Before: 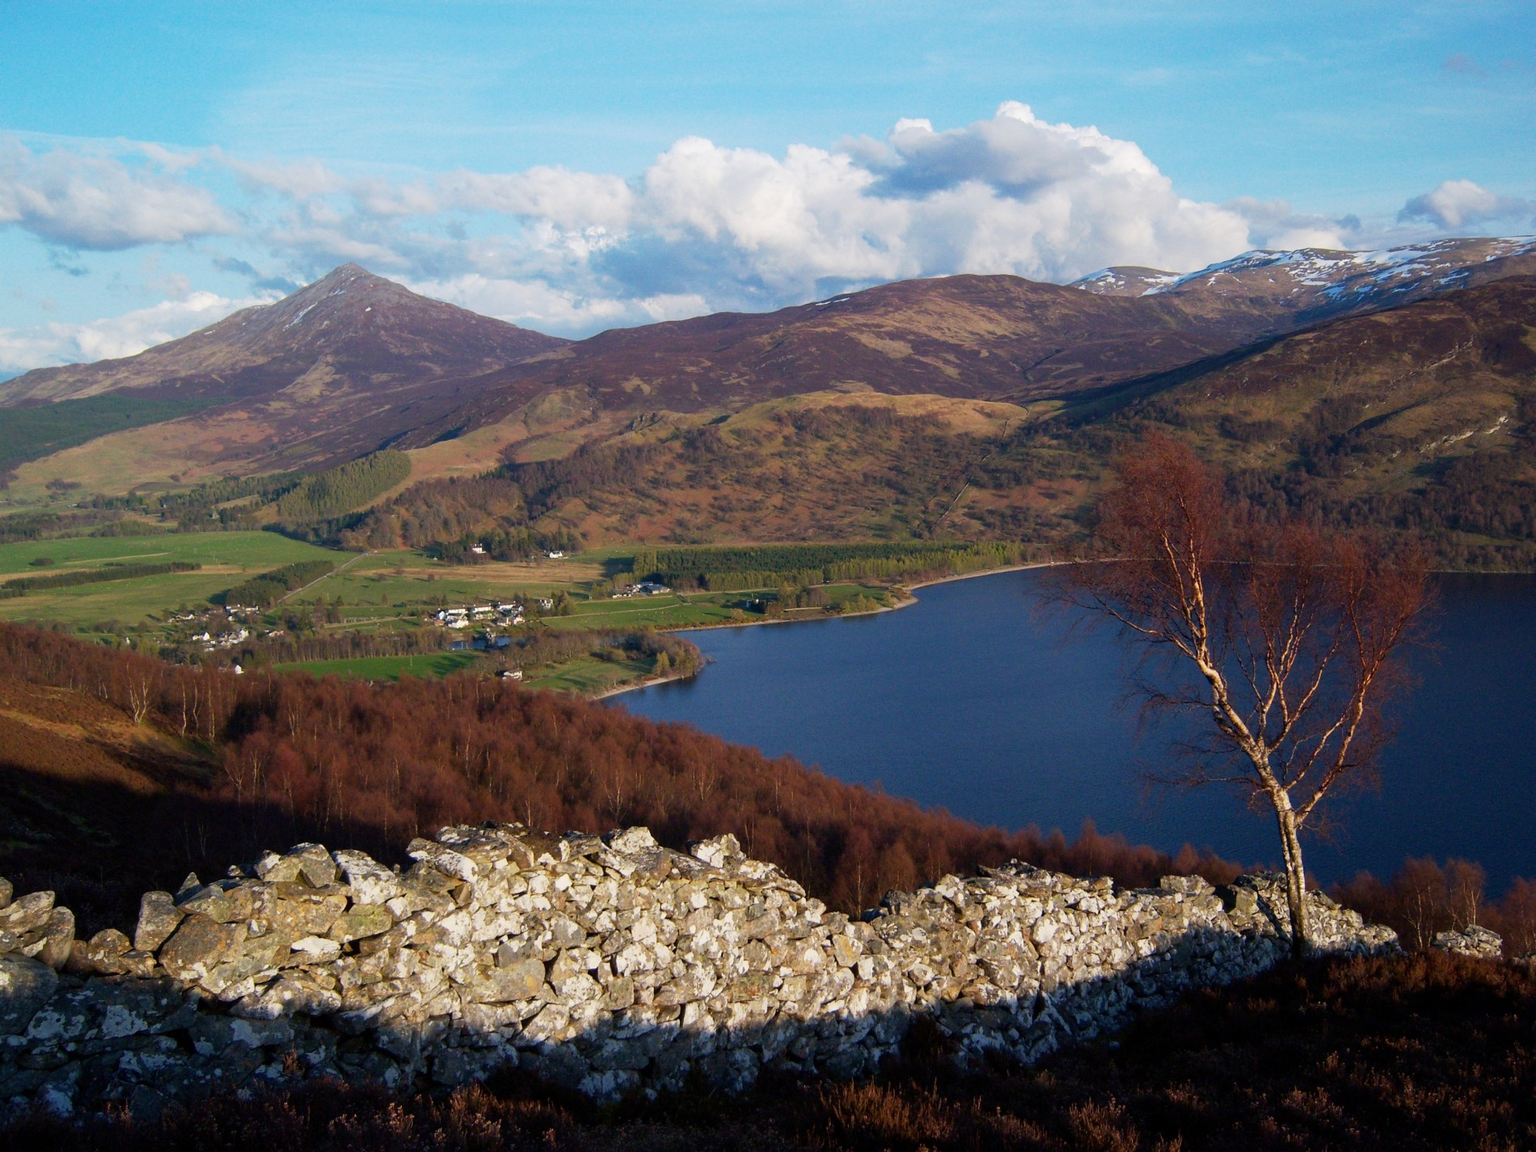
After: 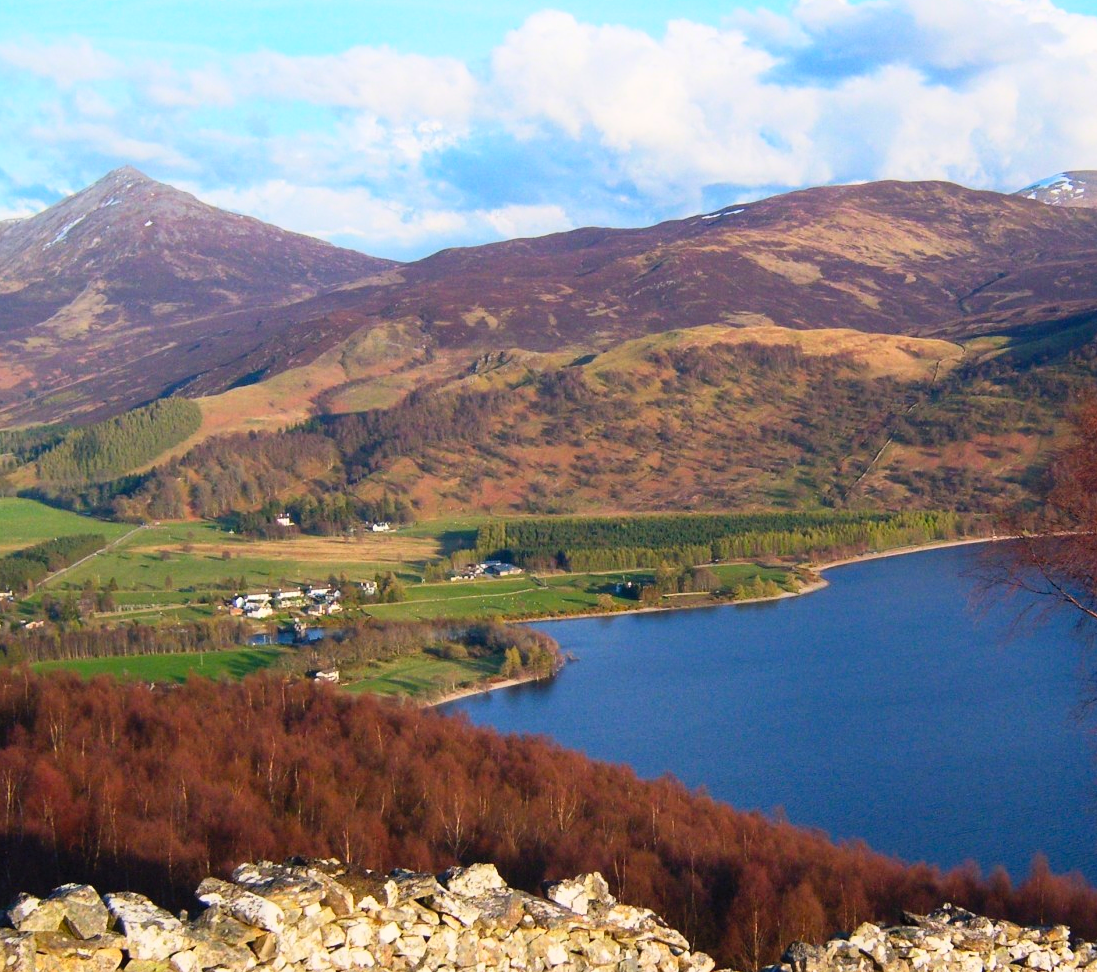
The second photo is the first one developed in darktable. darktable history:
contrast brightness saturation: contrast 0.24, brightness 0.26, saturation 0.39
crop: left 16.202%, top 11.208%, right 26.045%, bottom 20.557%
